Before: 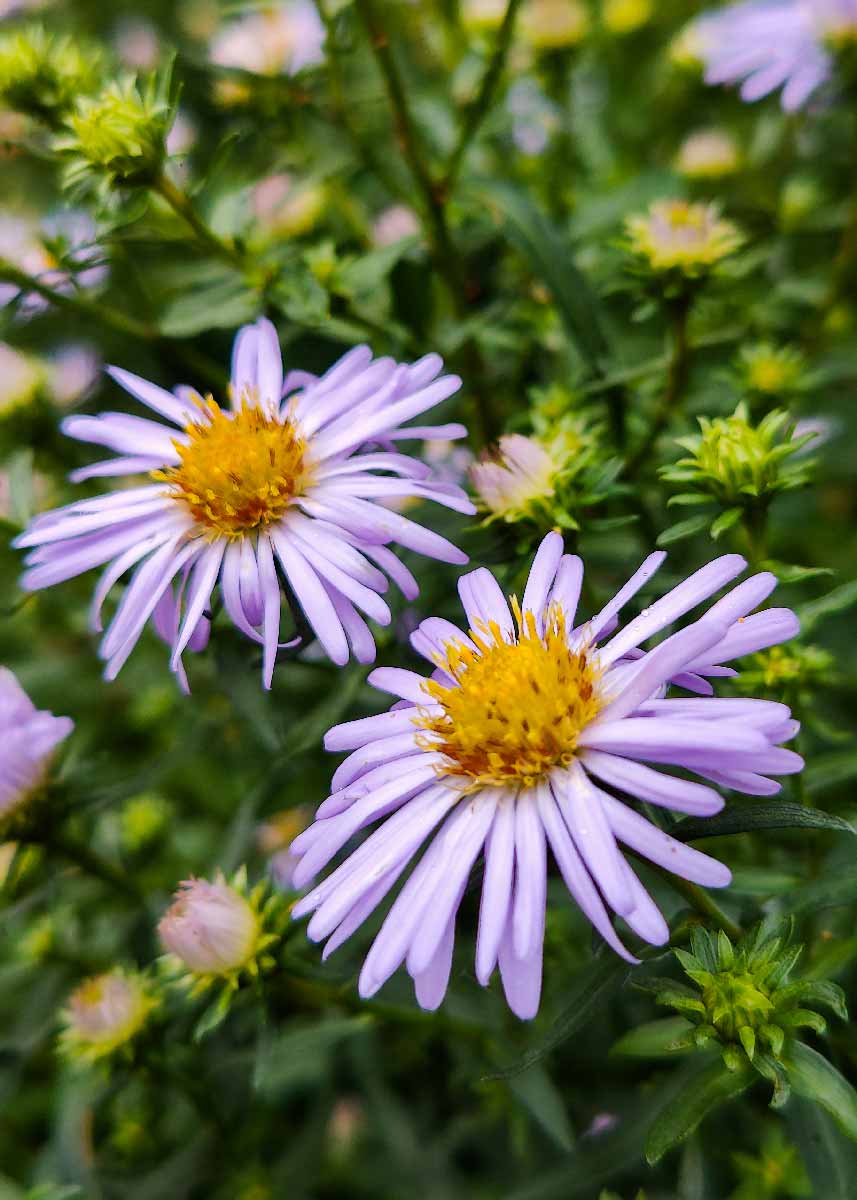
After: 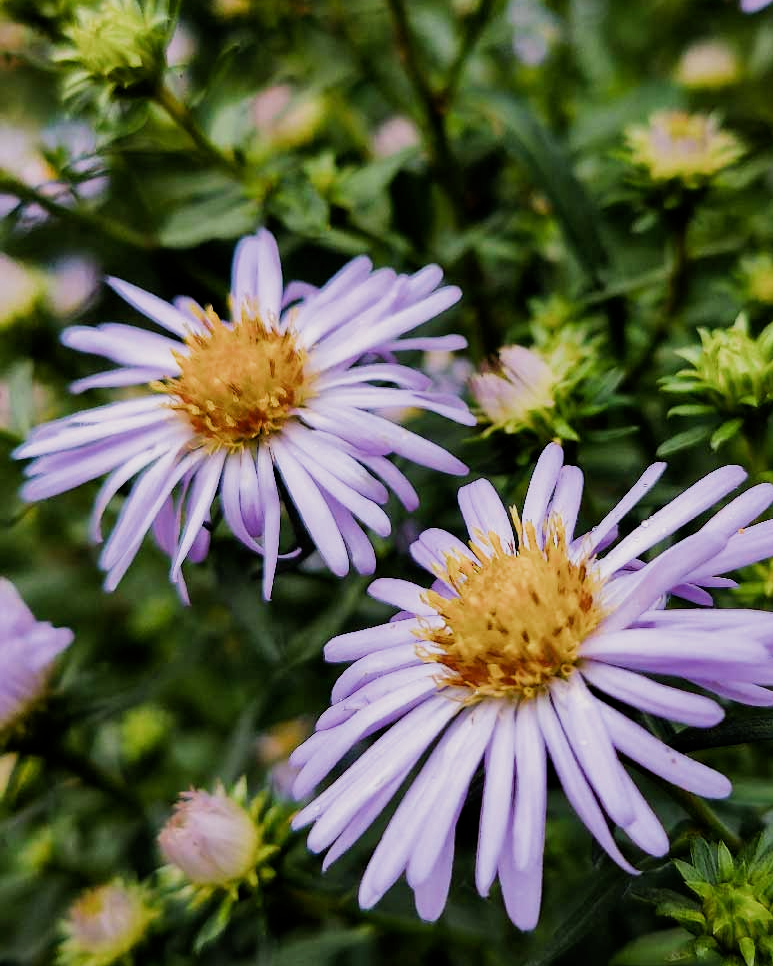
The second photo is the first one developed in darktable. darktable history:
filmic rgb: middle gray luminance 21.73%, black relative exposure -14 EV, white relative exposure 2.96 EV, threshold 6 EV, target black luminance 0%, hardness 8.81, latitude 59.69%, contrast 1.208, highlights saturation mix 5%, shadows ↔ highlights balance 41.6%, add noise in highlights 0, color science v3 (2019), use custom middle-gray values true, iterations of high-quality reconstruction 0, contrast in highlights soft, enable highlight reconstruction true
crop: top 7.49%, right 9.717%, bottom 11.943%
